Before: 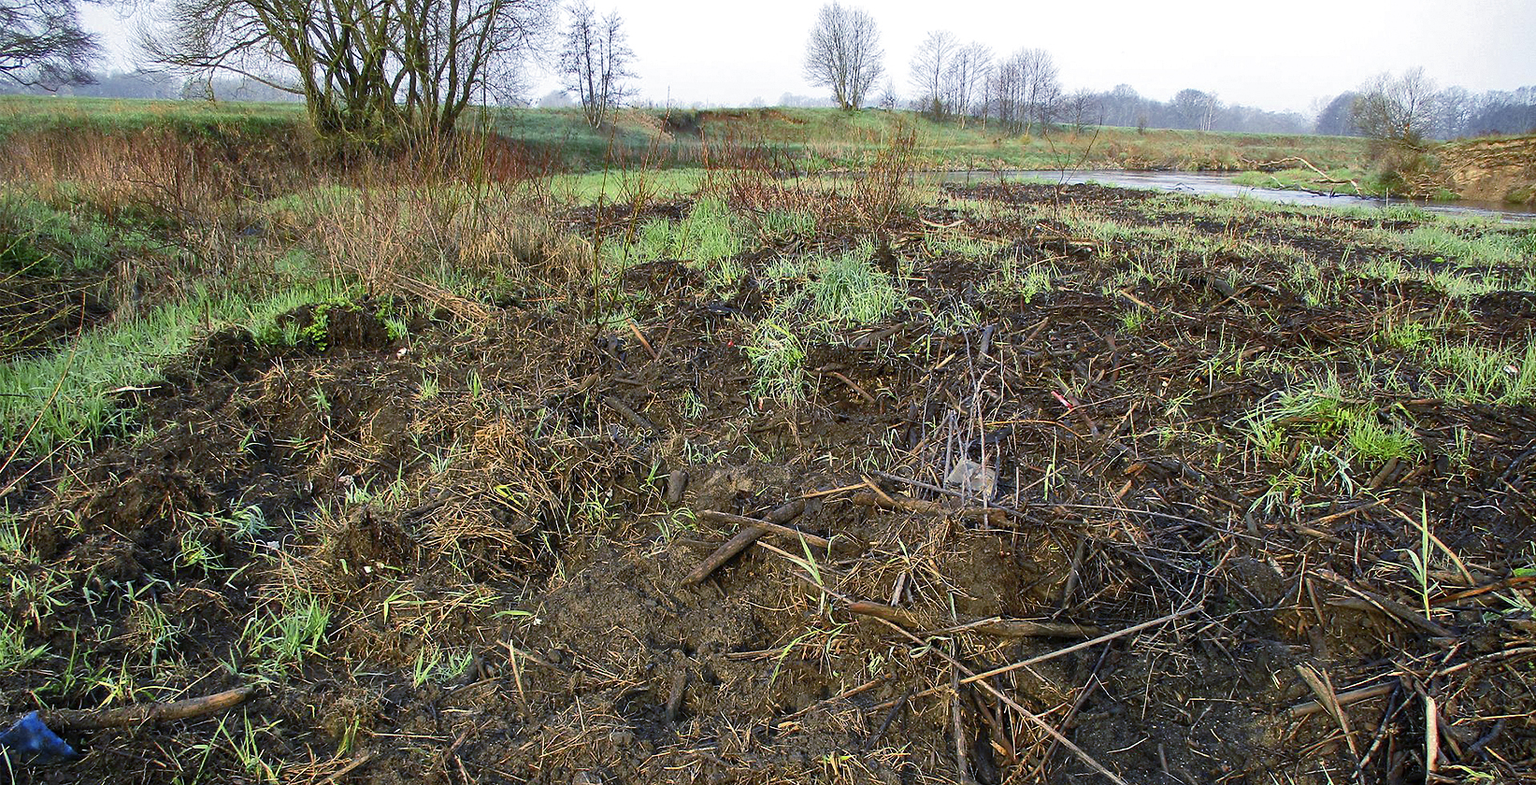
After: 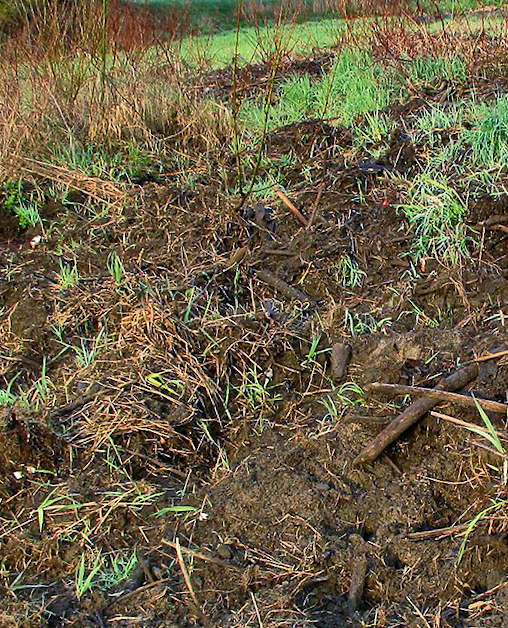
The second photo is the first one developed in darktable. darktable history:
crop and rotate: left 21.77%, top 18.528%, right 44.676%, bottom 2.997%
rotate and perspective: rotation -4.57°, crop left 0.054, crop right 0.944, crop top 0.087, crop bottom 0.914
velvia: on, module defaults
